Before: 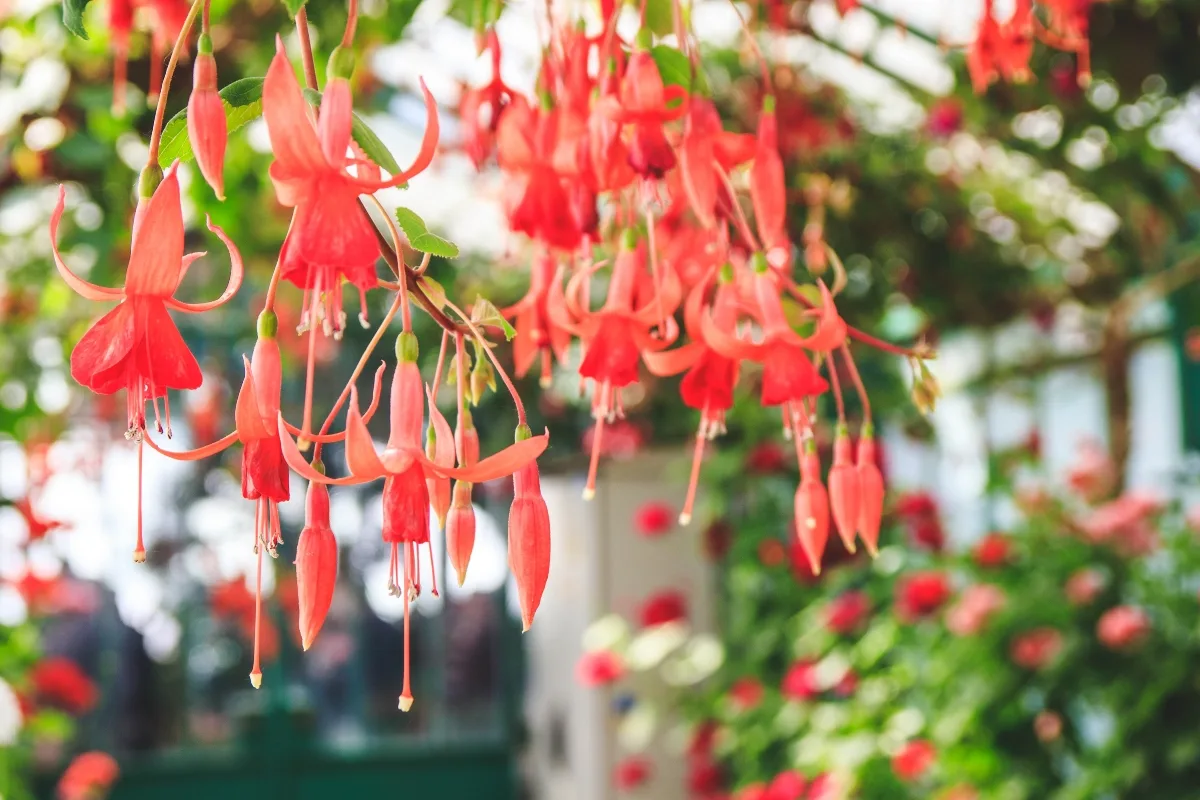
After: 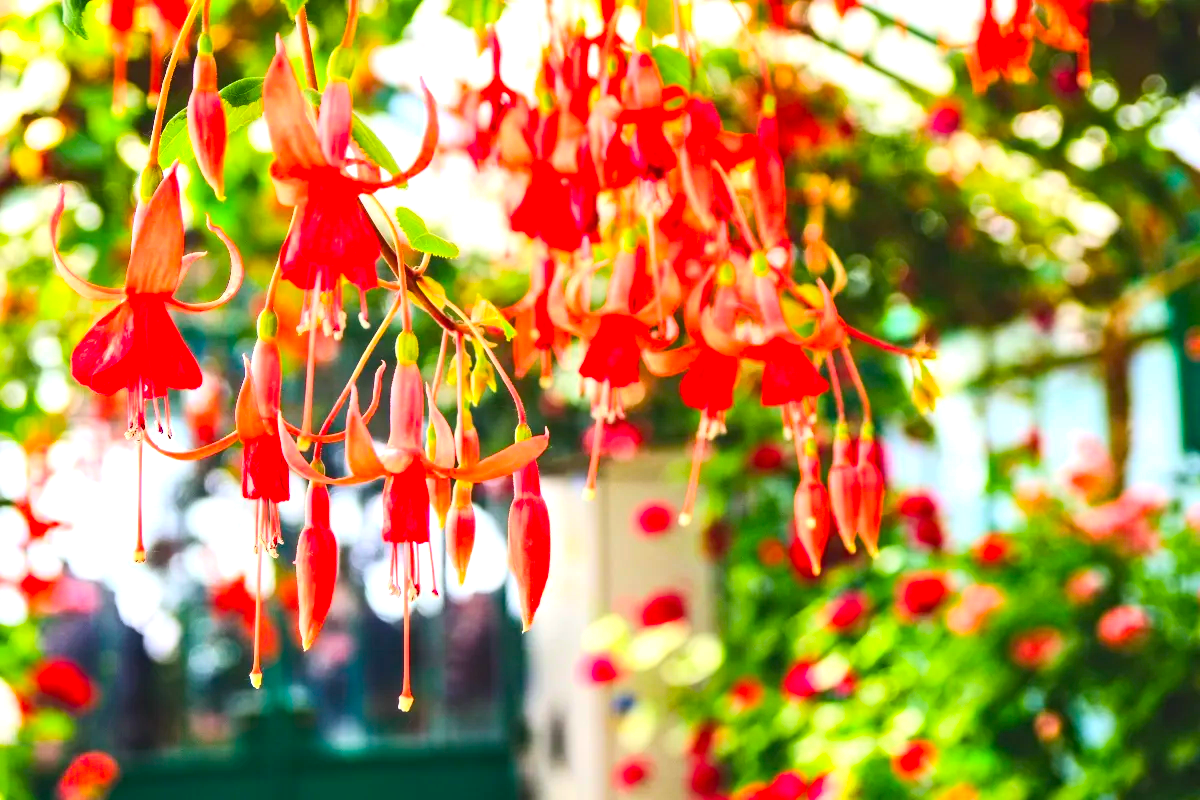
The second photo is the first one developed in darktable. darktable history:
color balance rgb: perceptual saturation grading › global saturation 31.069%, perceptual brilliance grading › global brilliance -5.105%, perceptual brilliance grading › highlights 24.081%, perceptual brilliance grading › mid-tones 6.869%, perceptual brilliance grading › shadows -4.685%, global vibrance 20%
contrast brightness saturation: contrast 0.2, brightness 0.164, saturation 0.222
haze removal: adaptive false
